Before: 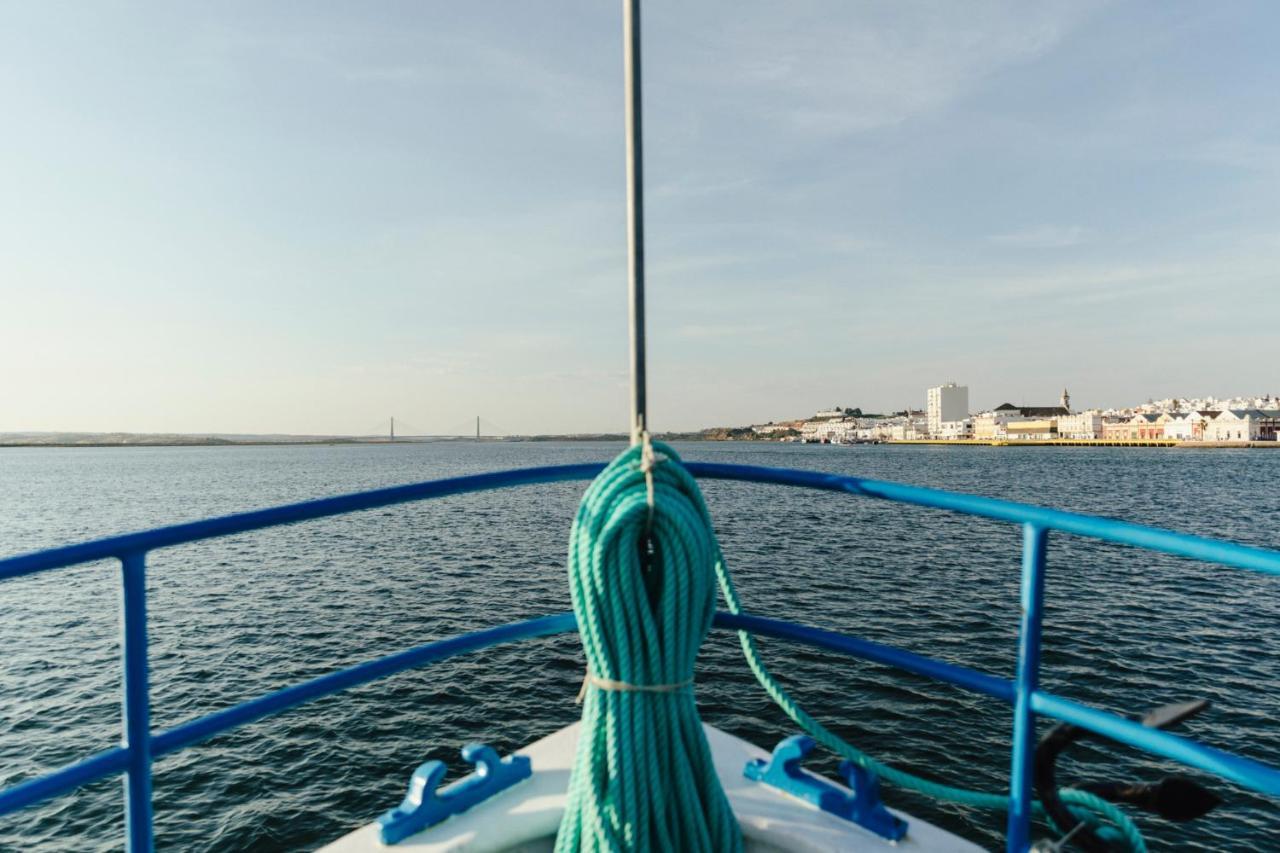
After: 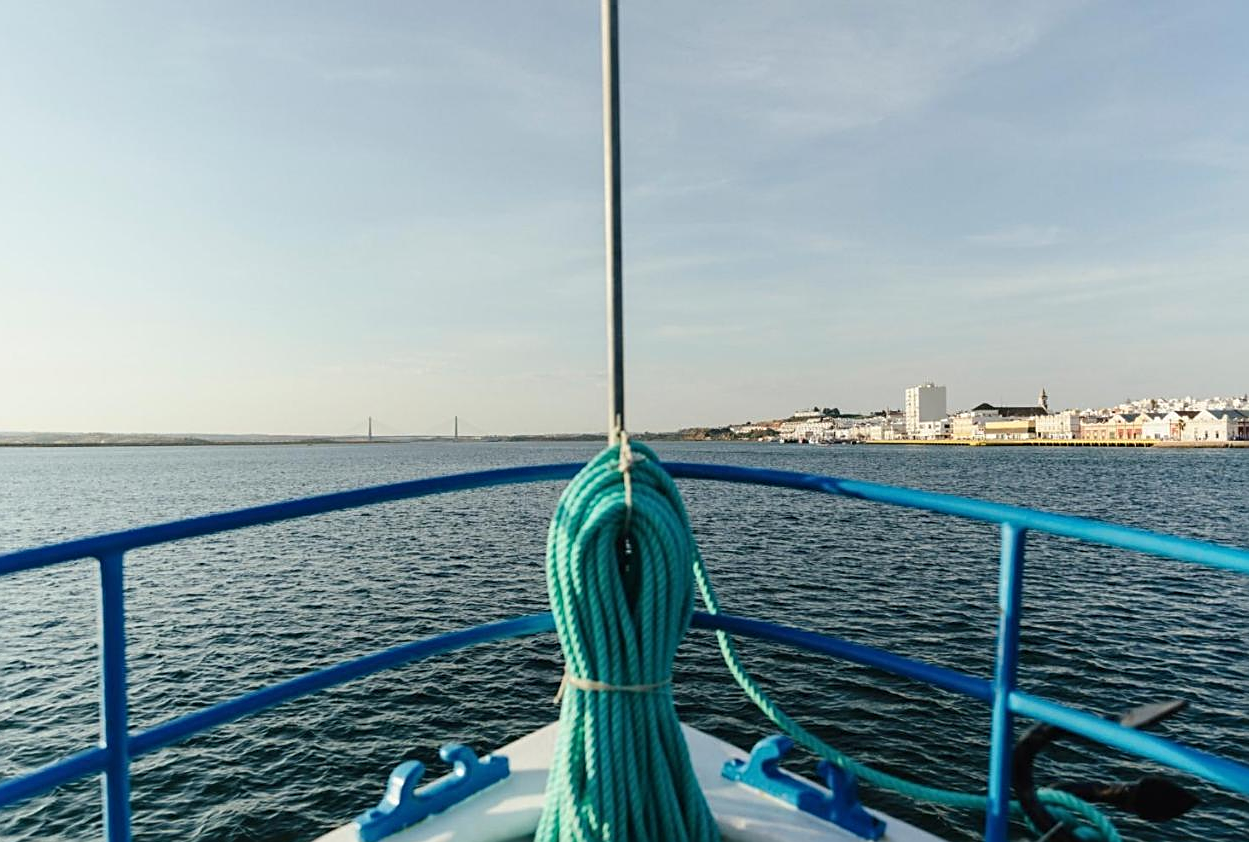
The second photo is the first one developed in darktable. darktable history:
crop and rotate: left 1.774%, right 0.633%, bottom 1.28%
sharpen: on, module defaults
